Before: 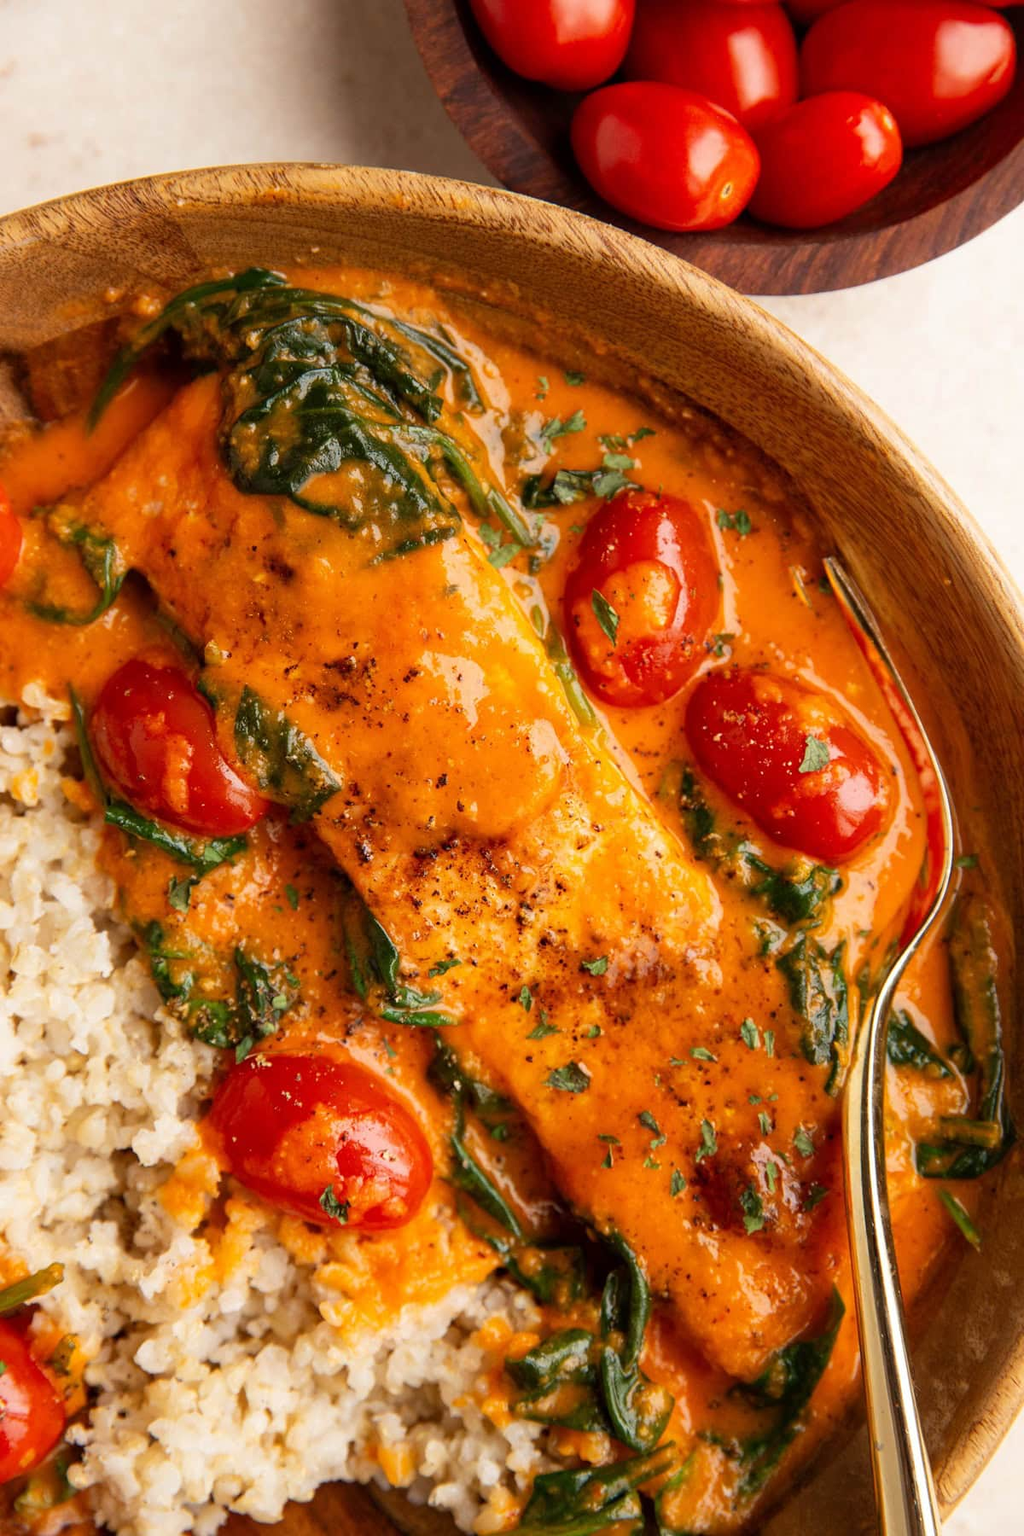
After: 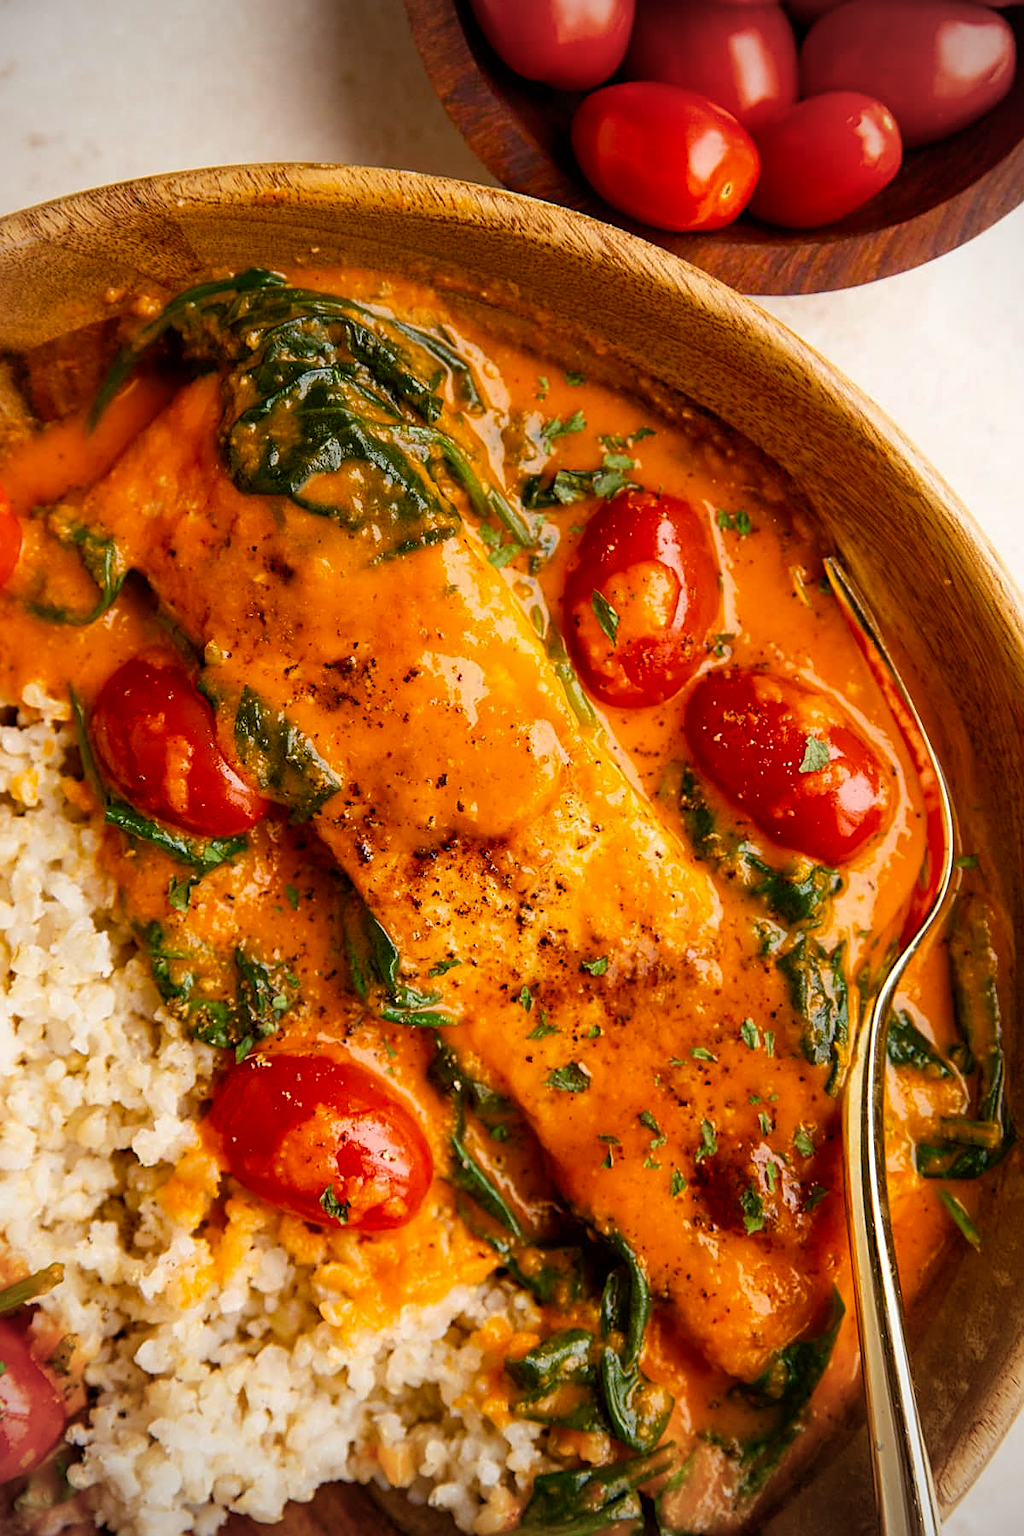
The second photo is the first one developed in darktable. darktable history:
sharpen: amount 0.496
color balance rgb: perceptual saturation grading › global saturation 35.147%, perceptual saturation grading › highlights -29.815%, perceptual saturation grading › shadows 35.369%
vignetting: on, module defaults
